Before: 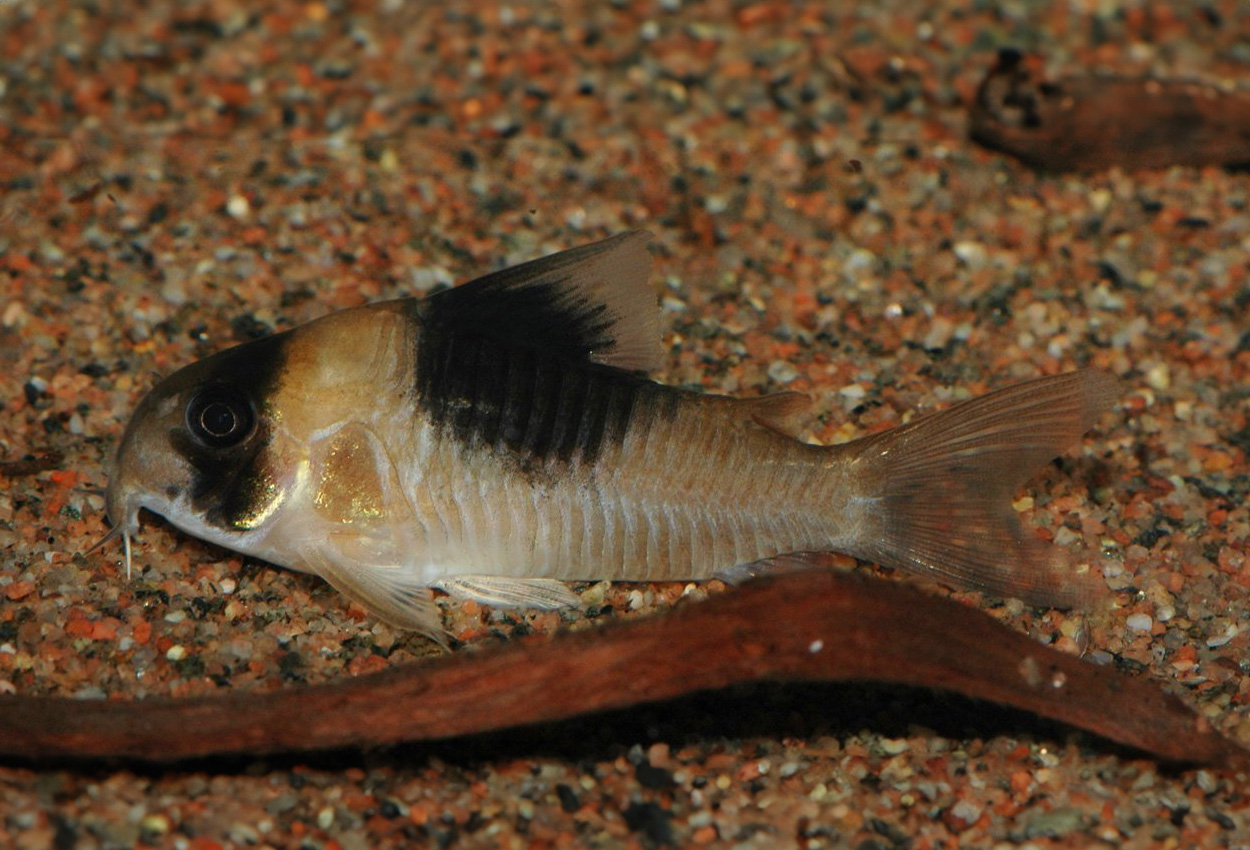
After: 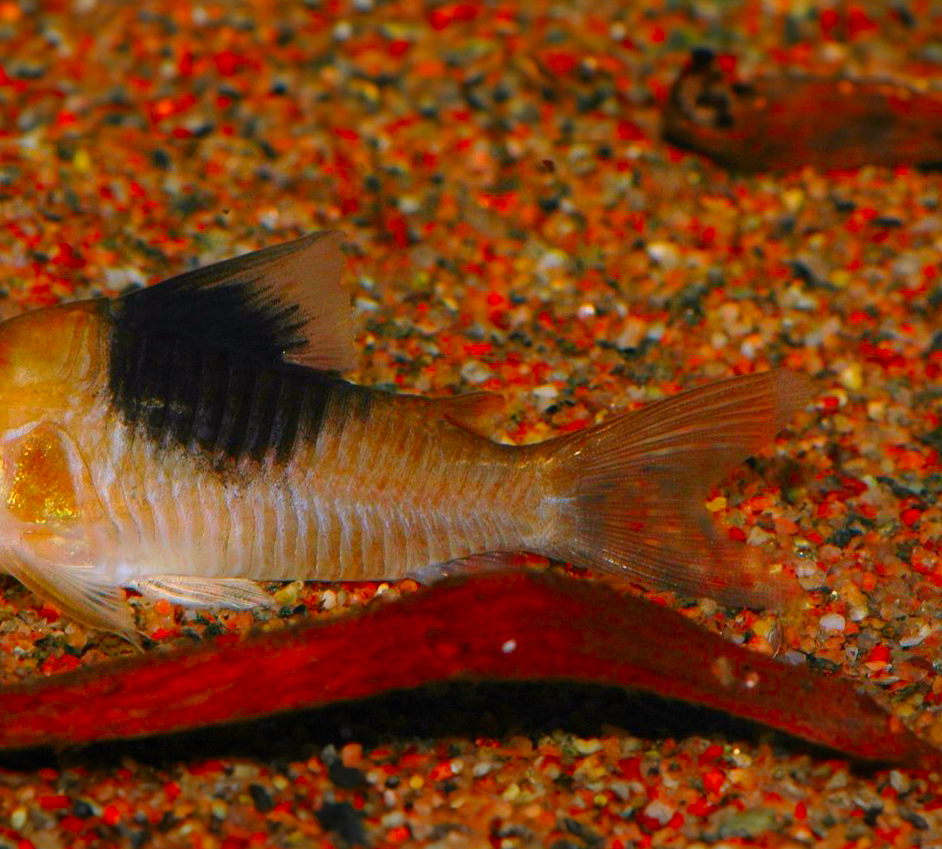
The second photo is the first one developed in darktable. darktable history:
color correction: saturation 2.15
crop and rotate: left 24.6%
white balance: red 1.05, blue 1.072
